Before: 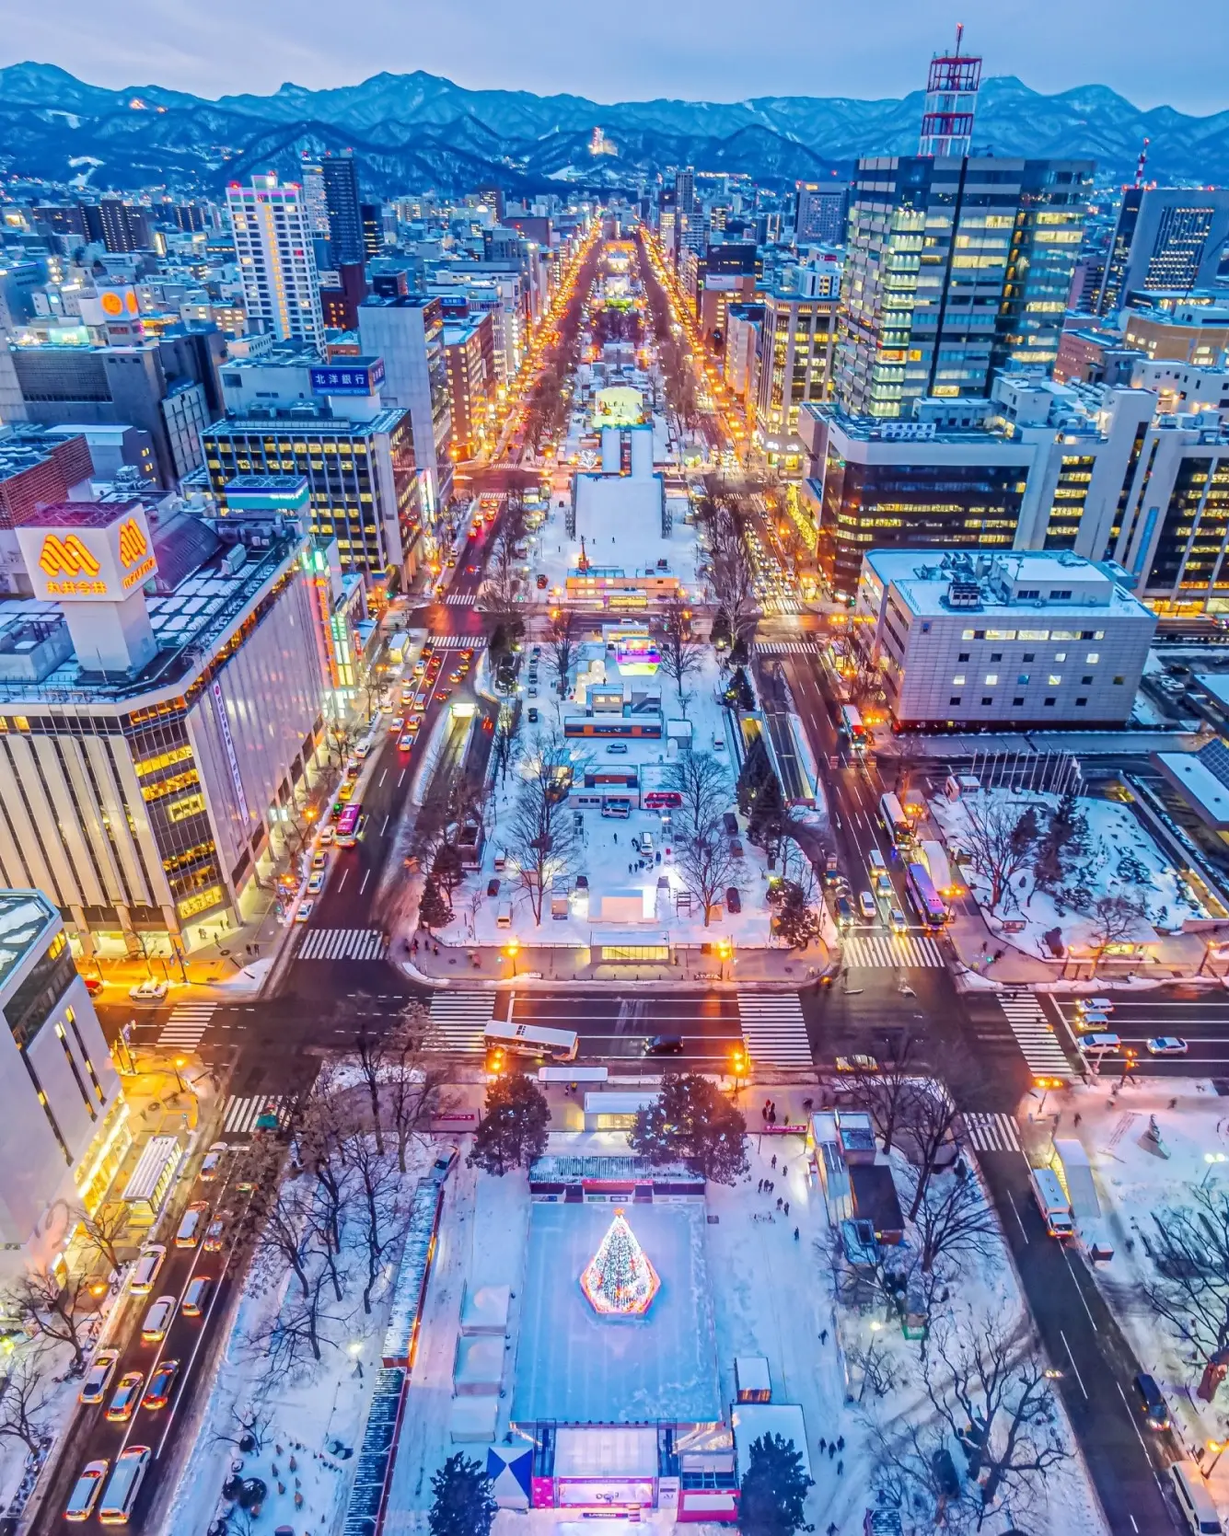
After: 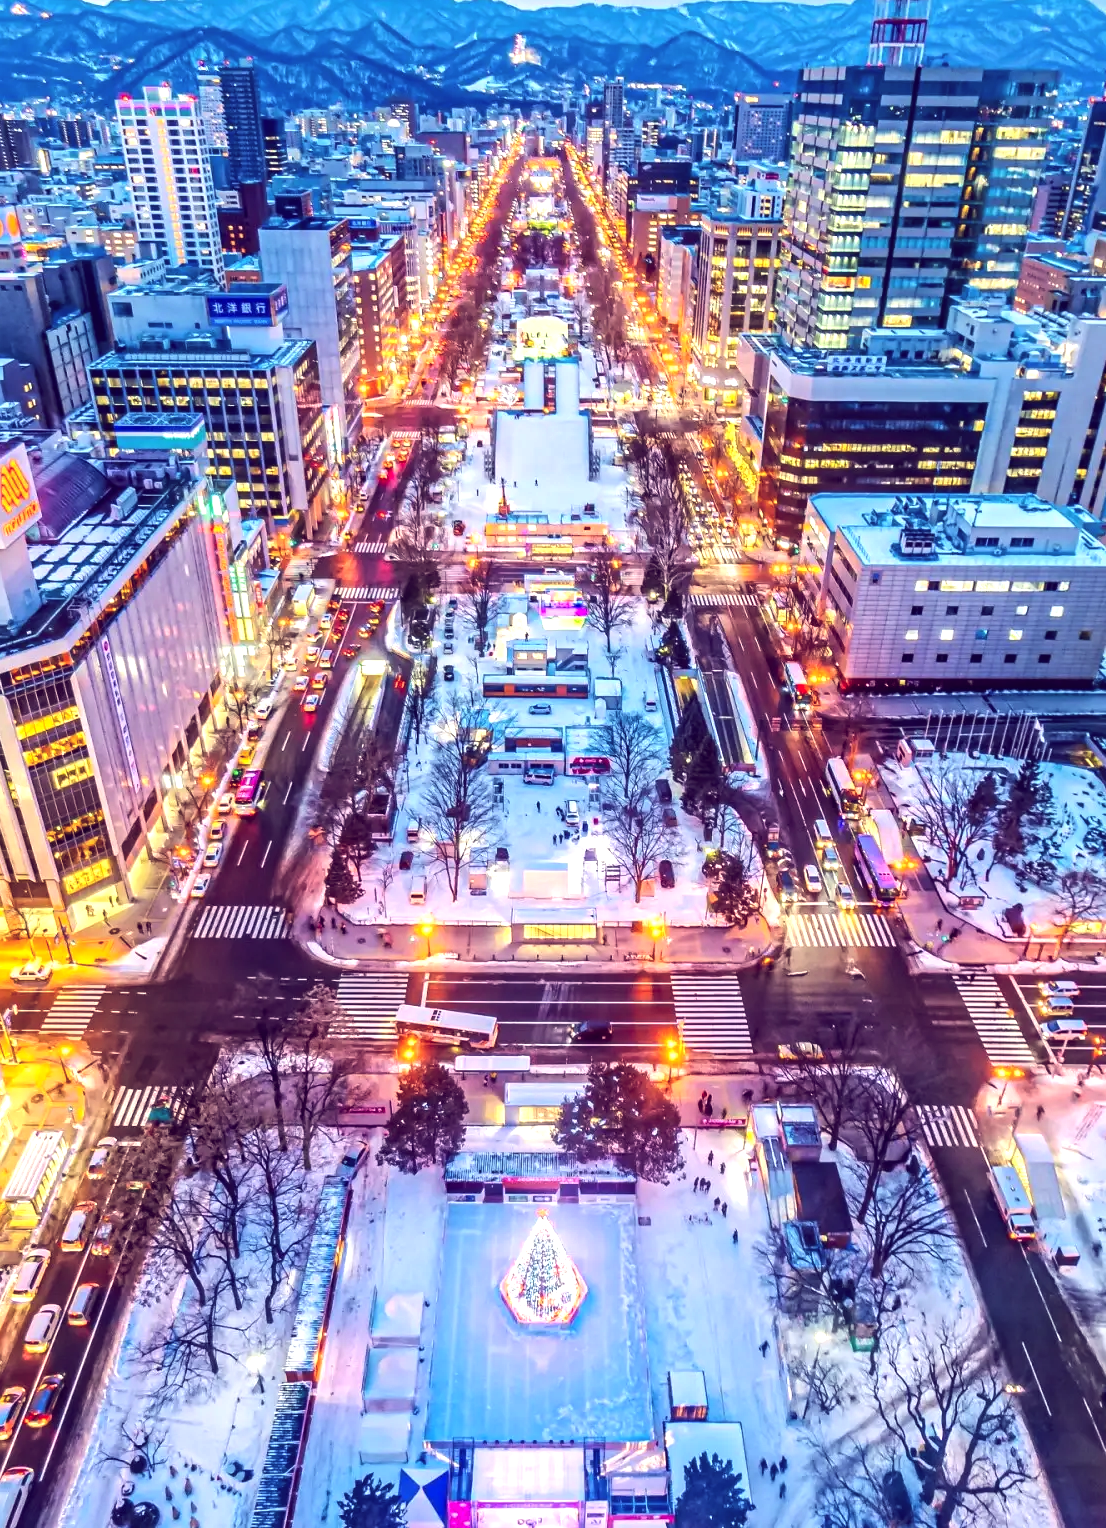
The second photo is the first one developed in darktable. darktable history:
color balance: lift [1.001, 0.997, 0.99, 1.01], gamma [1.007, 1, 0.975, 1.025], gain [1, 1.065, 1.052, 0.935], contrast 13.25%
crop: left 9.807%, top 6.259%, right 7.334%, bottom 2.177%
tone equalizer: -8 EV -0.417 EV, -7 EV -0.389 EV, -6 EV -0.333 EV, -5 EV -0.222 EV, -3 EV 0.222 EV, -2 EV 0.333 EV, -1 EV 0.389 EV, +0 EV 0.417 EV, edges refinement/feathering 500, mask exposure compensation -1.57 EV, preserve details no
